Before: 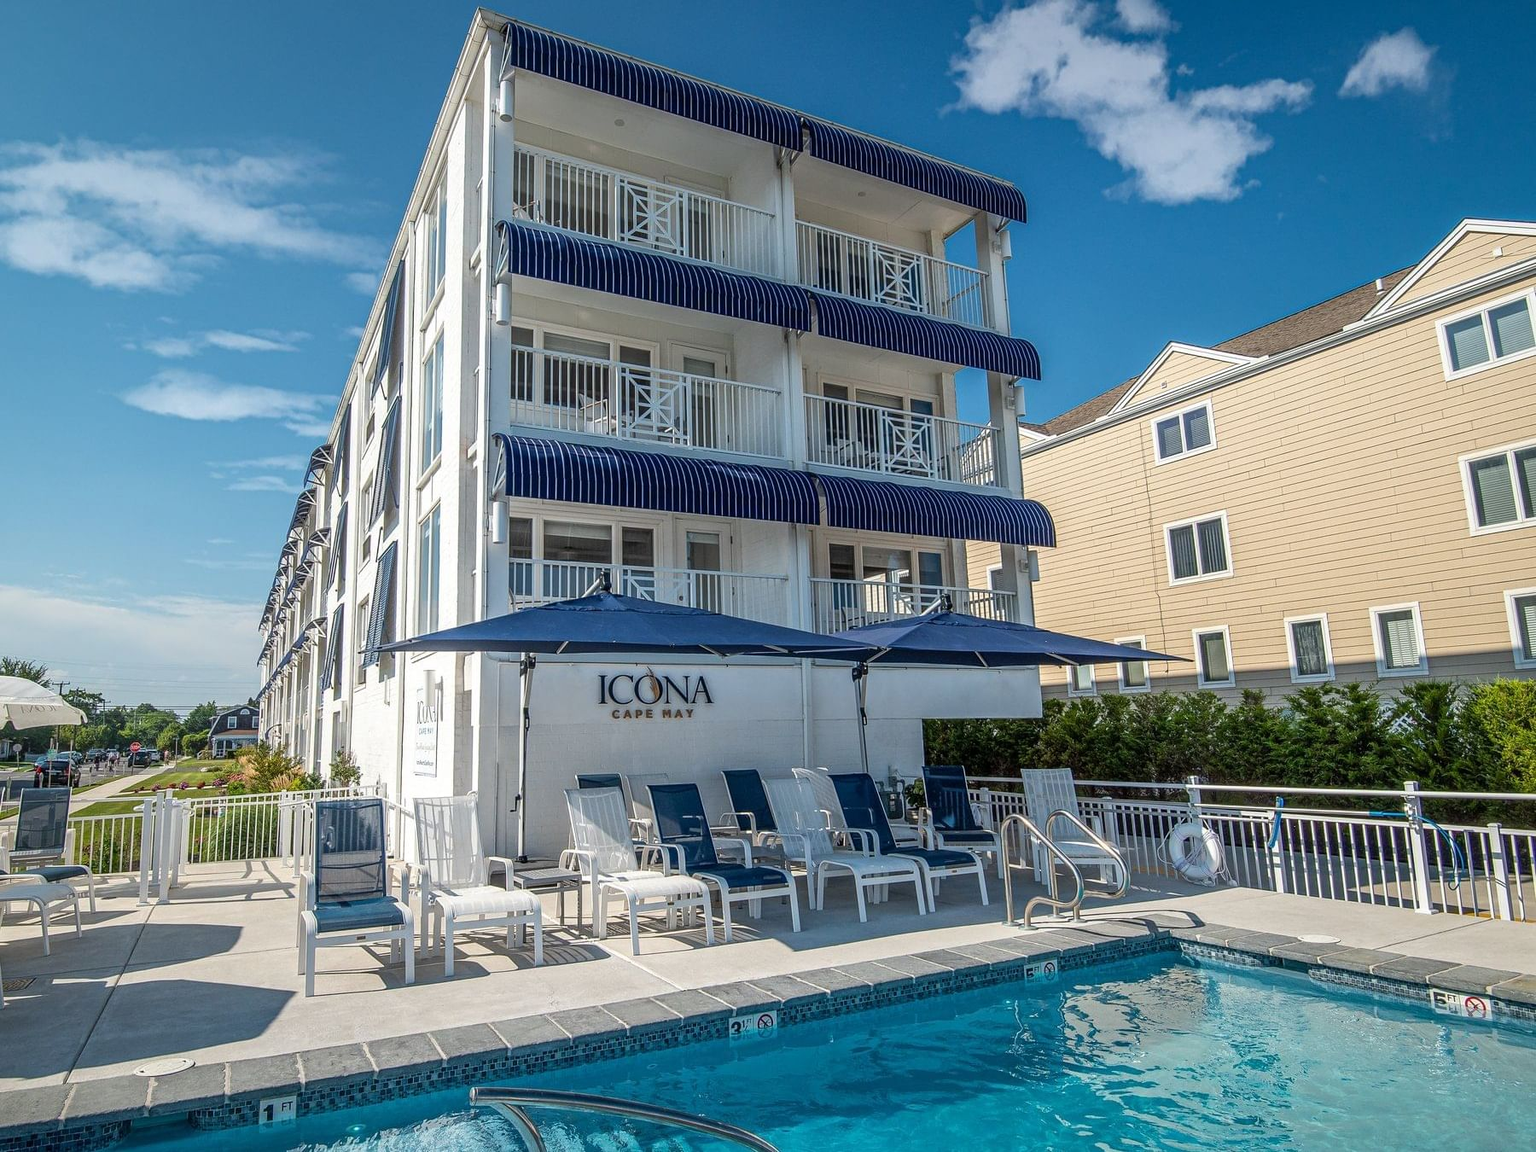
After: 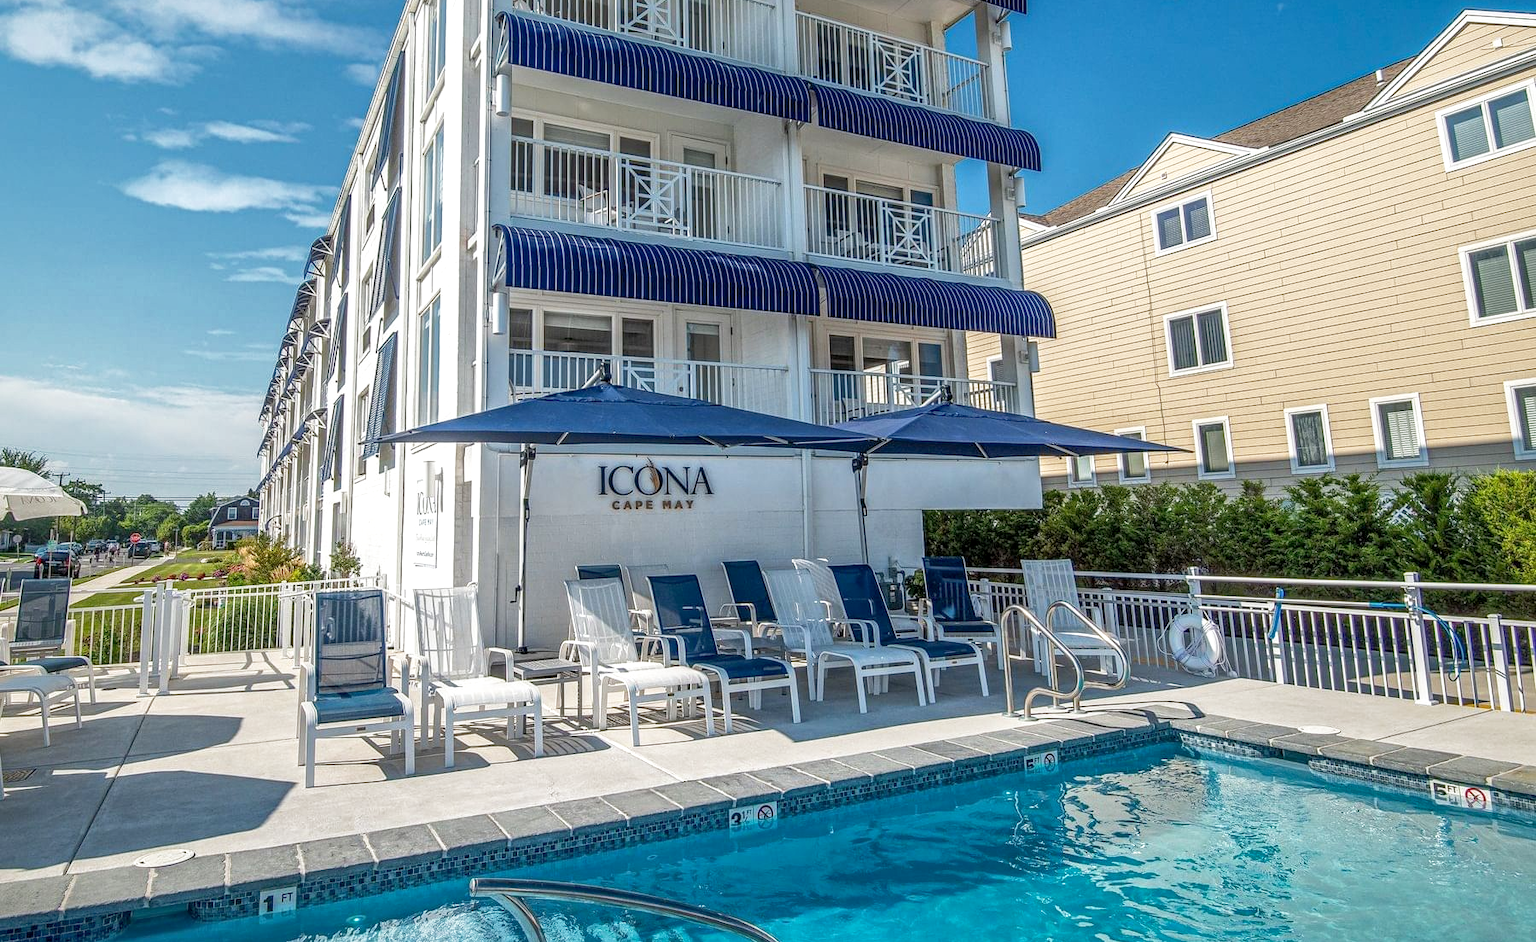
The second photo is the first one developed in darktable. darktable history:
crop and rotate: top 18.211%
tone curve: curves: ch0 [(0, 0) (0.003, 0.003) (0.011, 0.012) (0.025, 0.027) (0.044, 0.048) (0.069, 0.076) (0.1, 0.109) (0.136, 0.148) (0.177, 0.194) (0.224, 0.245) (0.277, 0.303) (0.335, 0.366) (0.399, 0.436) (0.468, 0.511) (0.543, 0.593) (0.623, 0.681) (0.709, 0.775) (0.801, 0.875) (0.898, 0.954) (1, 1)], preserve colors none
shadows and highlights: highlights color adjustment 0.145%
local contrast: on, module defaults
base curve: curves: ch0 [(0, 0) (0.472, 0.508) (1, 1)], preserve colors none
exposure: compensate highlight preservation false
